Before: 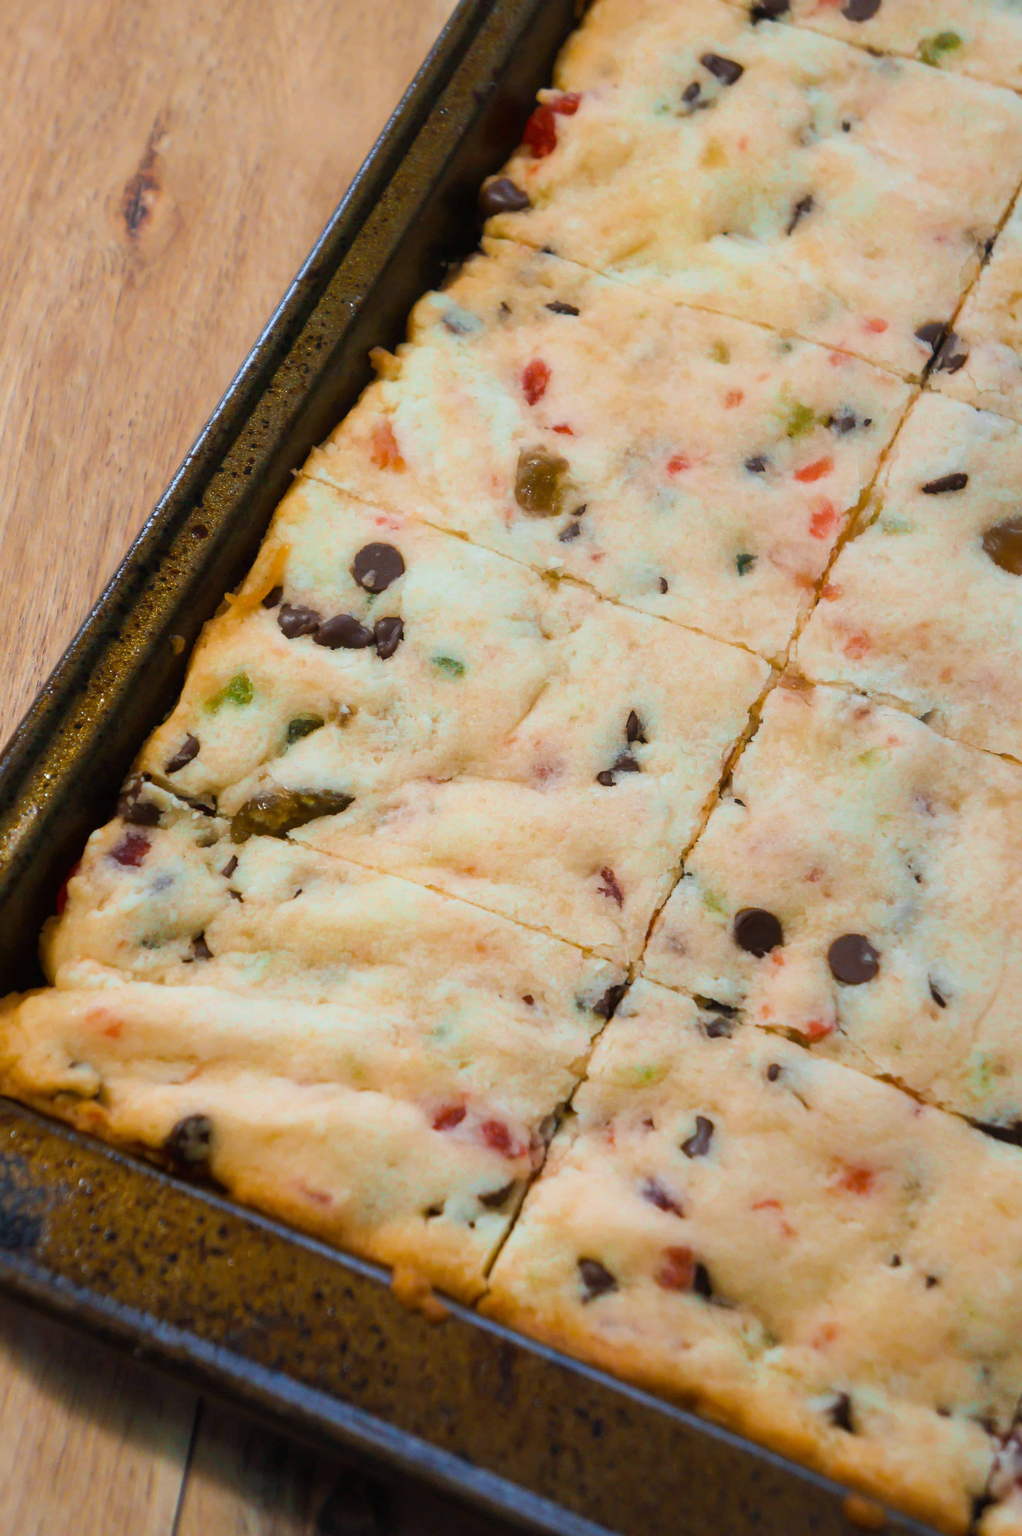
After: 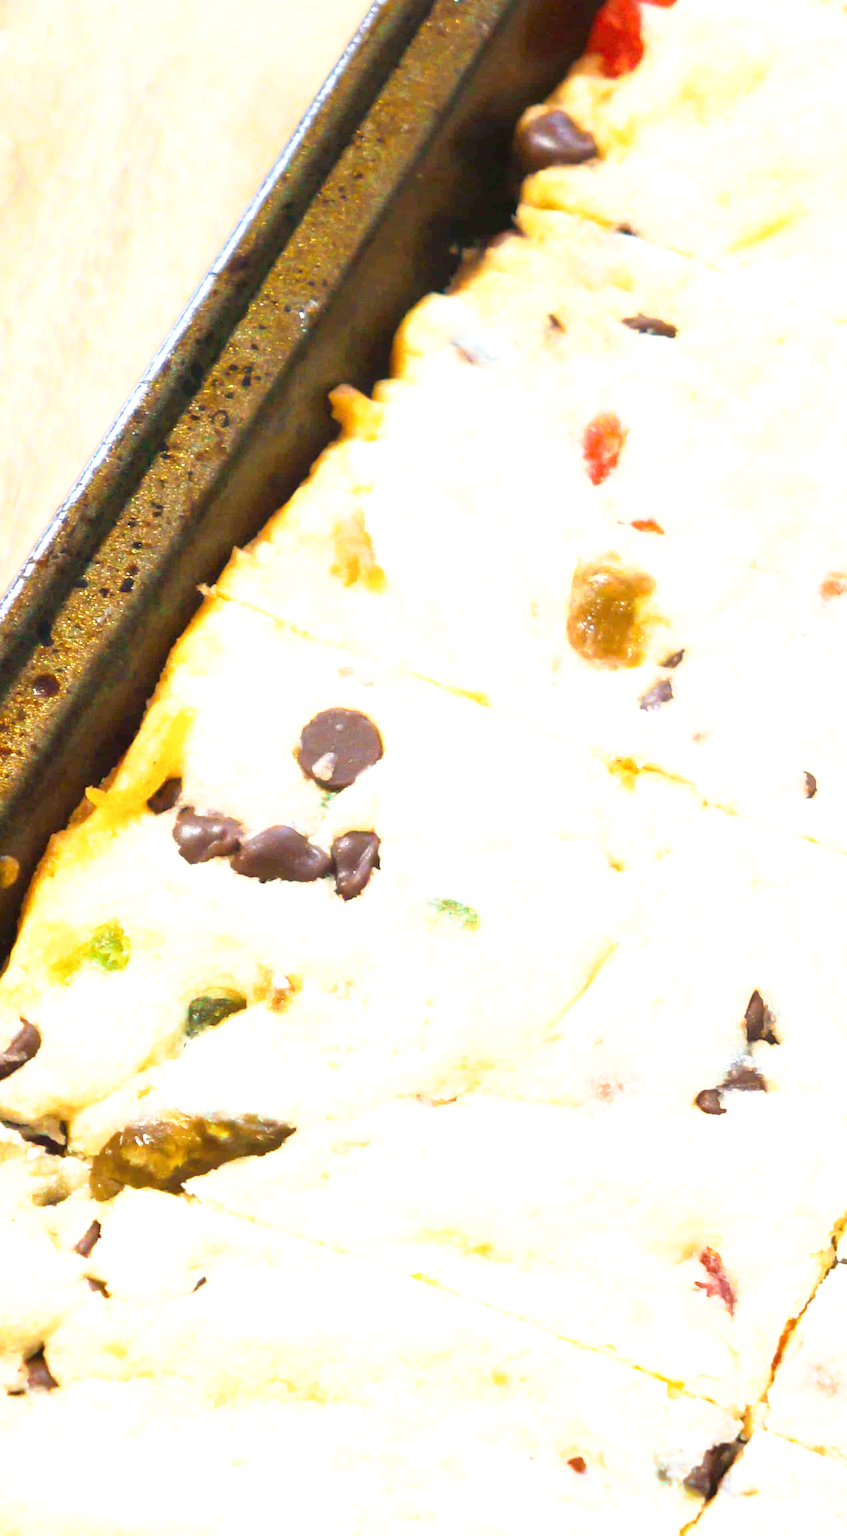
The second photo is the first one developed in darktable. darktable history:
crop: left 17.835%, top 7.675%, right 32.881%, bottom 32.213%
exposure: black level correction 0, exposure 1.55 EV, compensate exposure bias true, compensate highlight preservation false
rotate and perspective: rotation 0.8°, automatic cropping off
base curve: curves: ch0 [(0, 0) (0.579, 0.807) (1, 1)], preserve colors none
